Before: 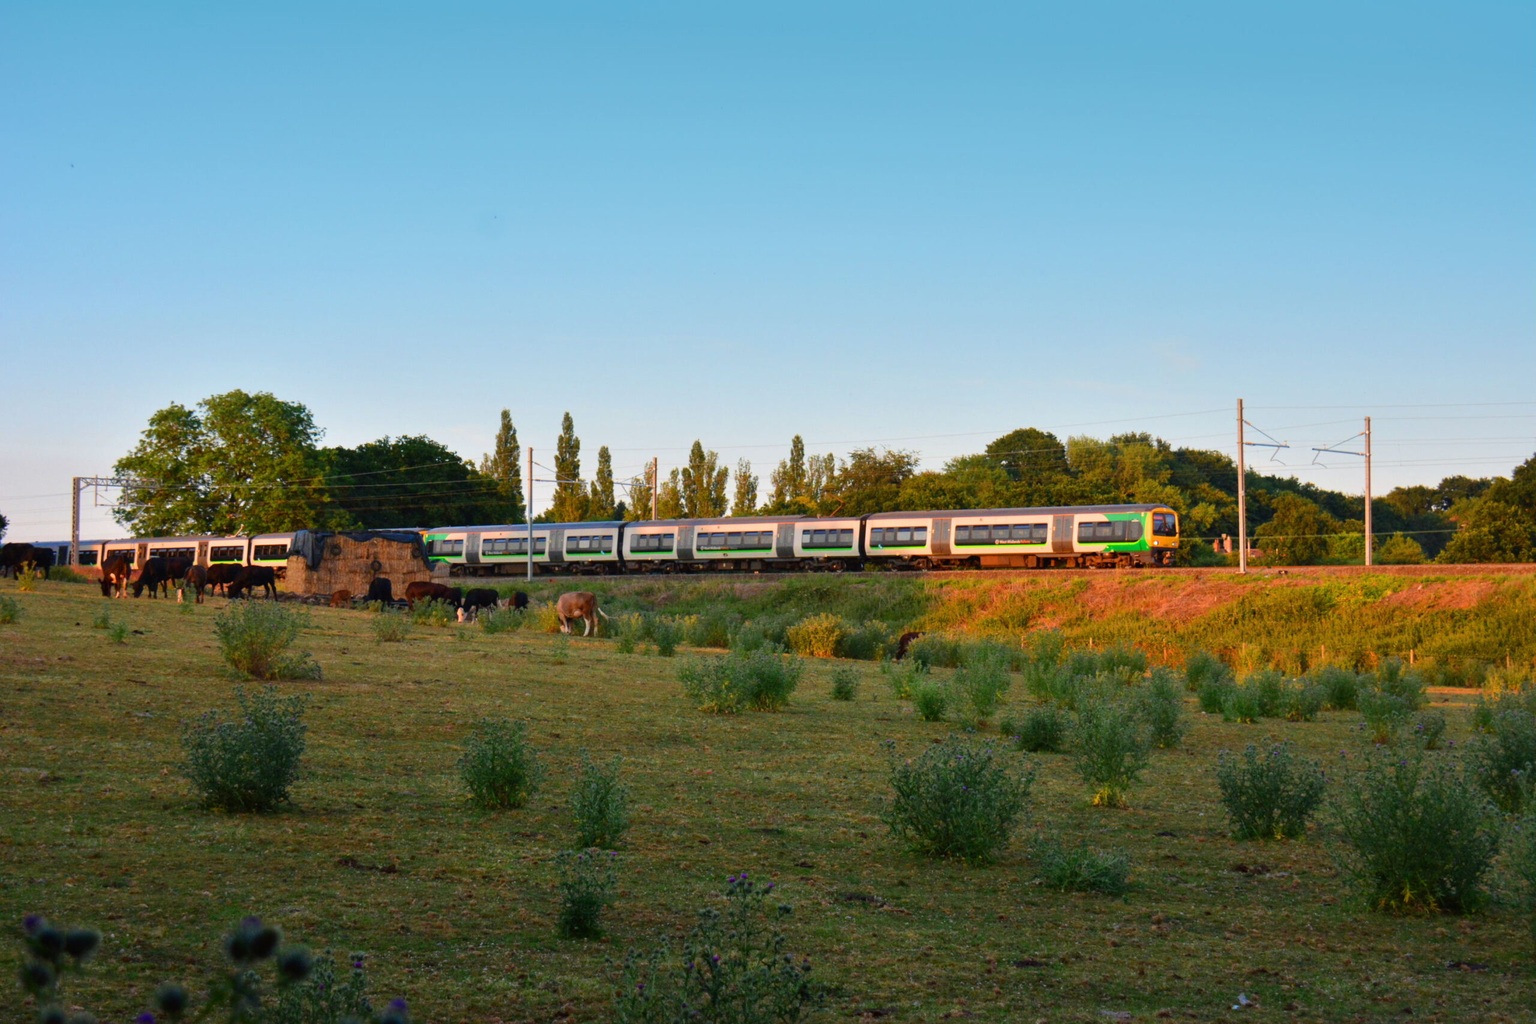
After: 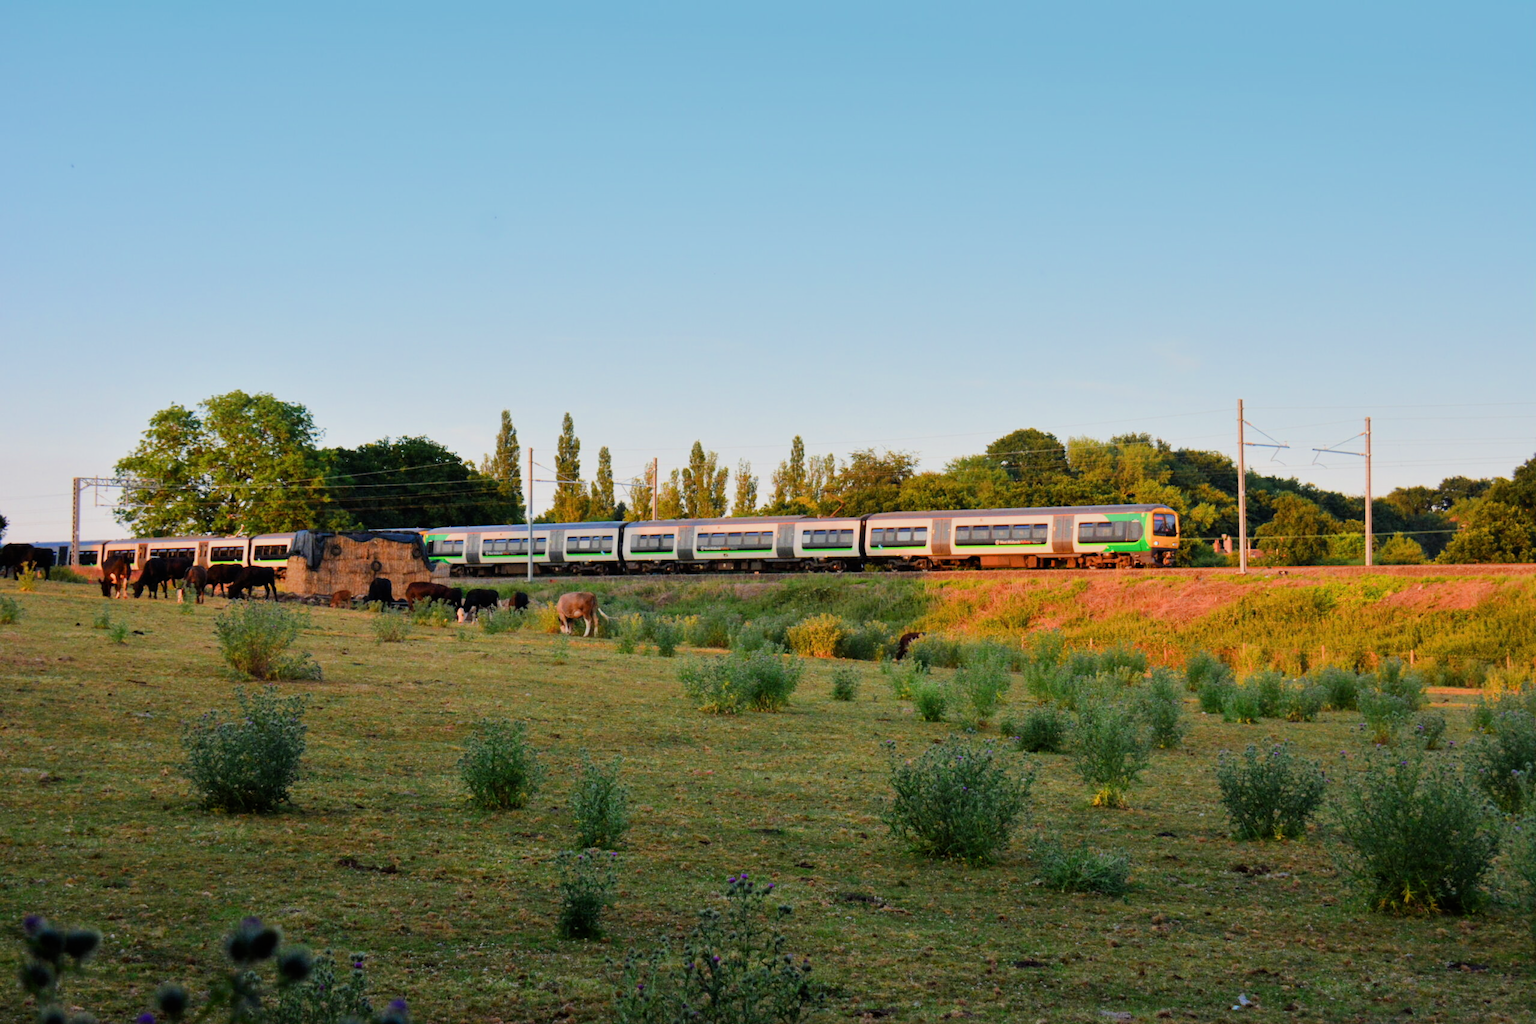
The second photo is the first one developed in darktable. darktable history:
filmic rgb: black relative exposure -7.65 EV, white relative exposure 4.56 EV, hardness 3.61
exposure: exposure 0.574 EV, compensate highlight preservation false
